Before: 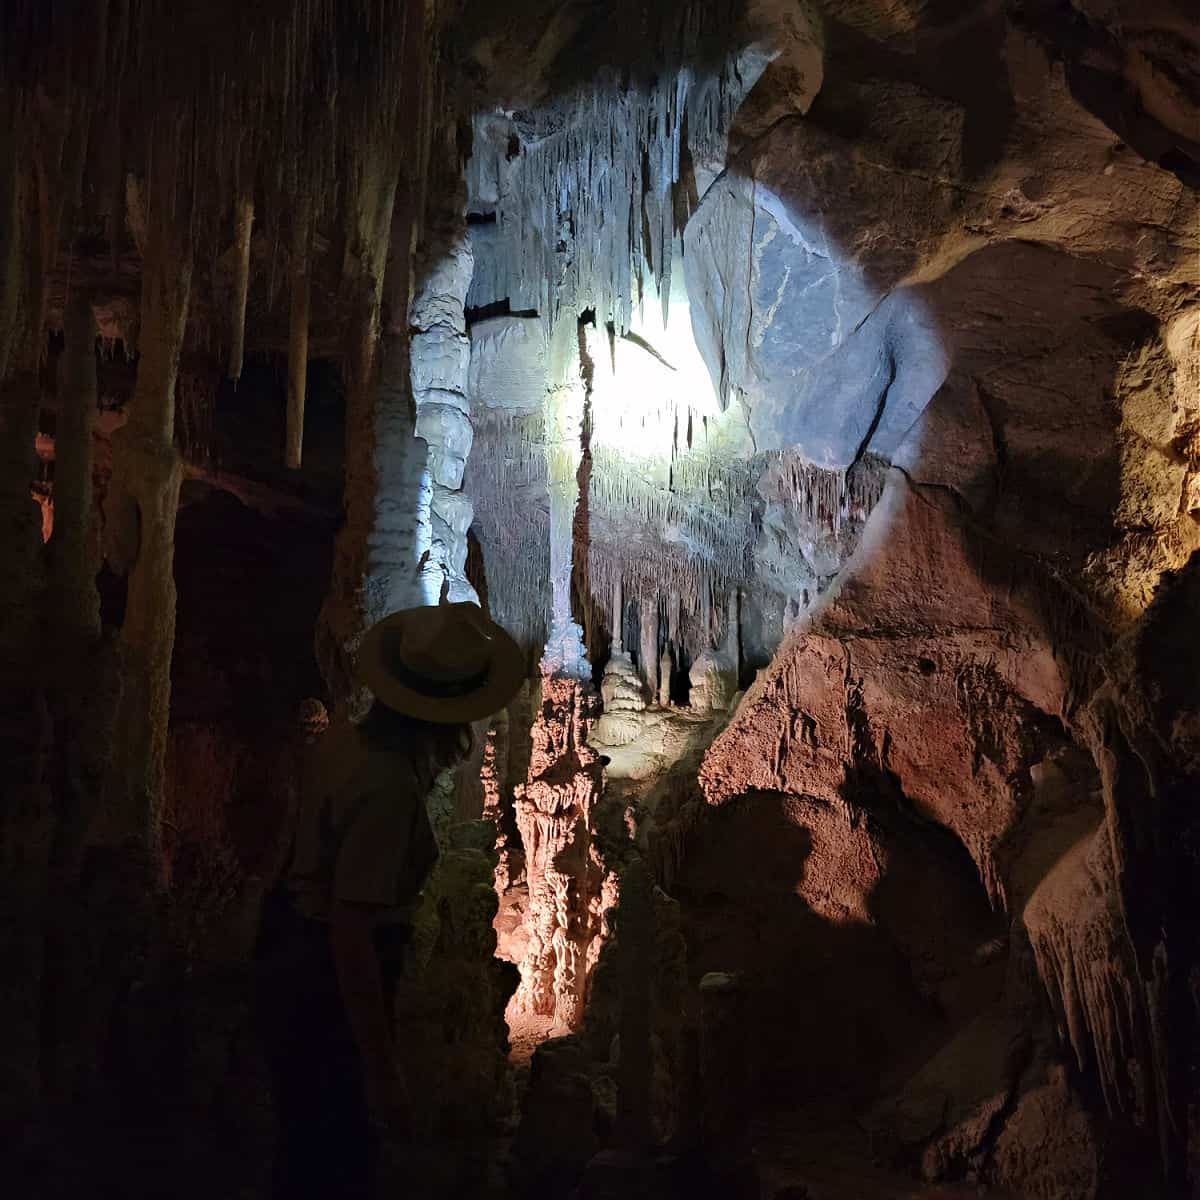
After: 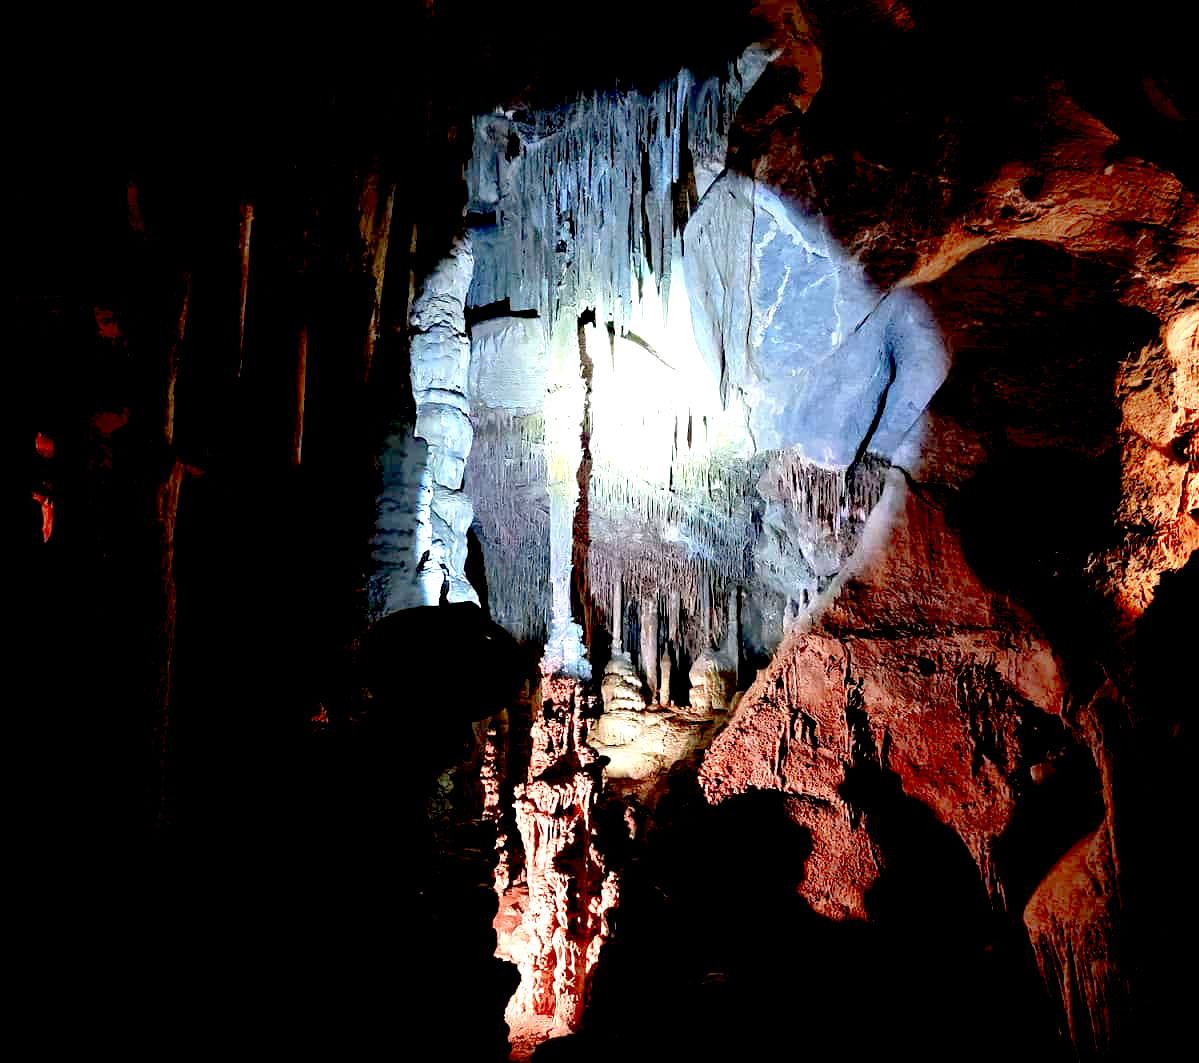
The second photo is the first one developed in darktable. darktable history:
exposure: black level correction 0.035, exposure 0.901 EV, compensate exposure bias true, compensate highlight preservation false
color zones: curves: ch1 [(0, 0.469) (0.072, 0.457) (0.243, 0.494) (0.429, 0.5) (0.571, 0.5) (0.714, 0.5) (0.857, 0.5) (1, 0.469)]; ch2 [(0, 0.499) (0.143, 0.467) (0.242, 0.436) (0.429, 0.493) (0.571, 0.5) (0.714, 0.5) (0.857, 0.5) (1, 0.499)]
crop and rotate: top 0%, bottom 11.389%
